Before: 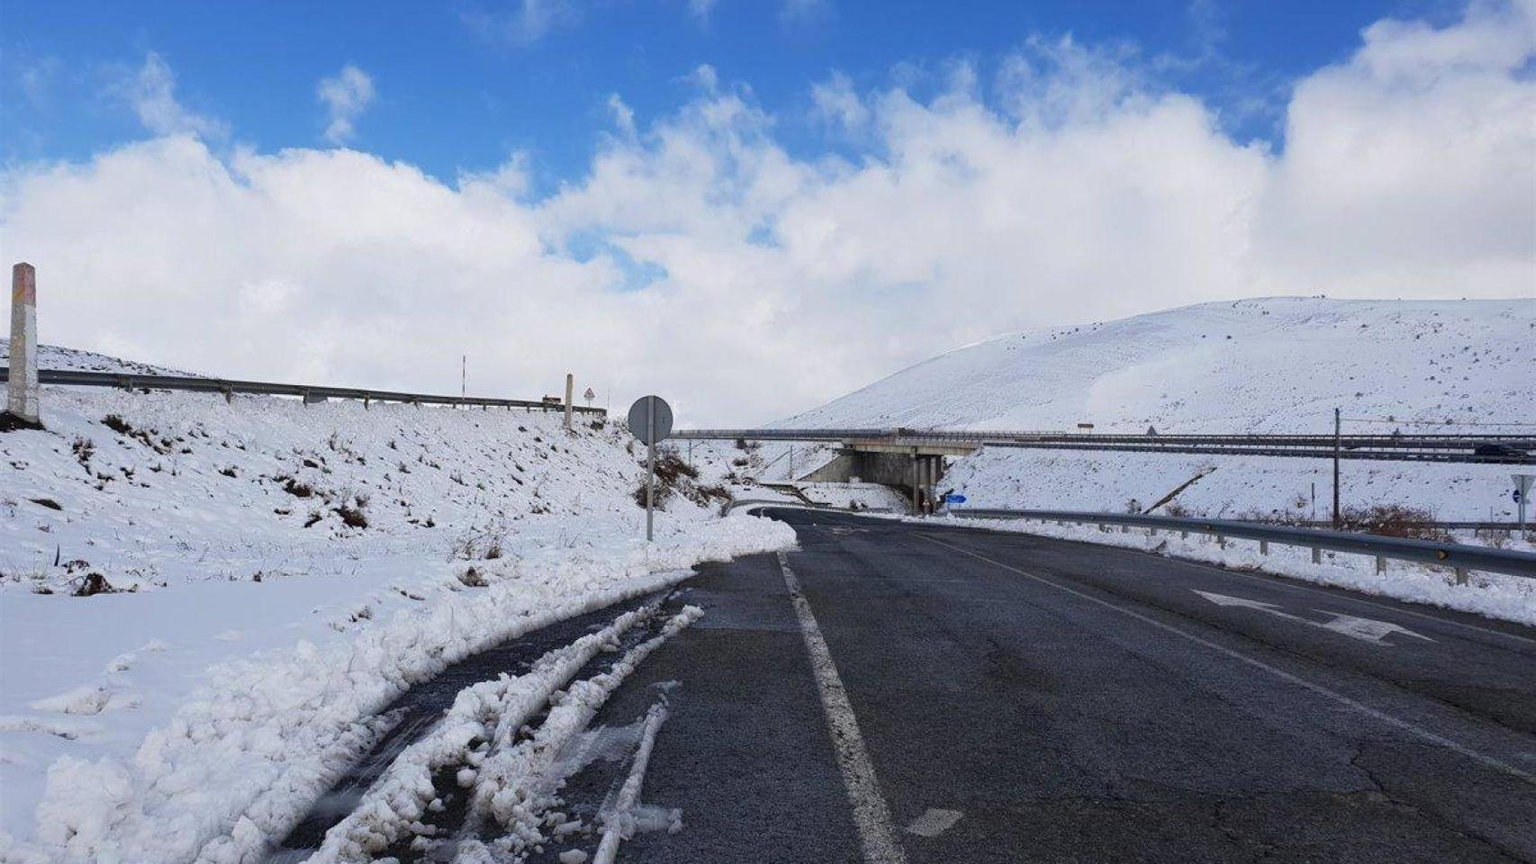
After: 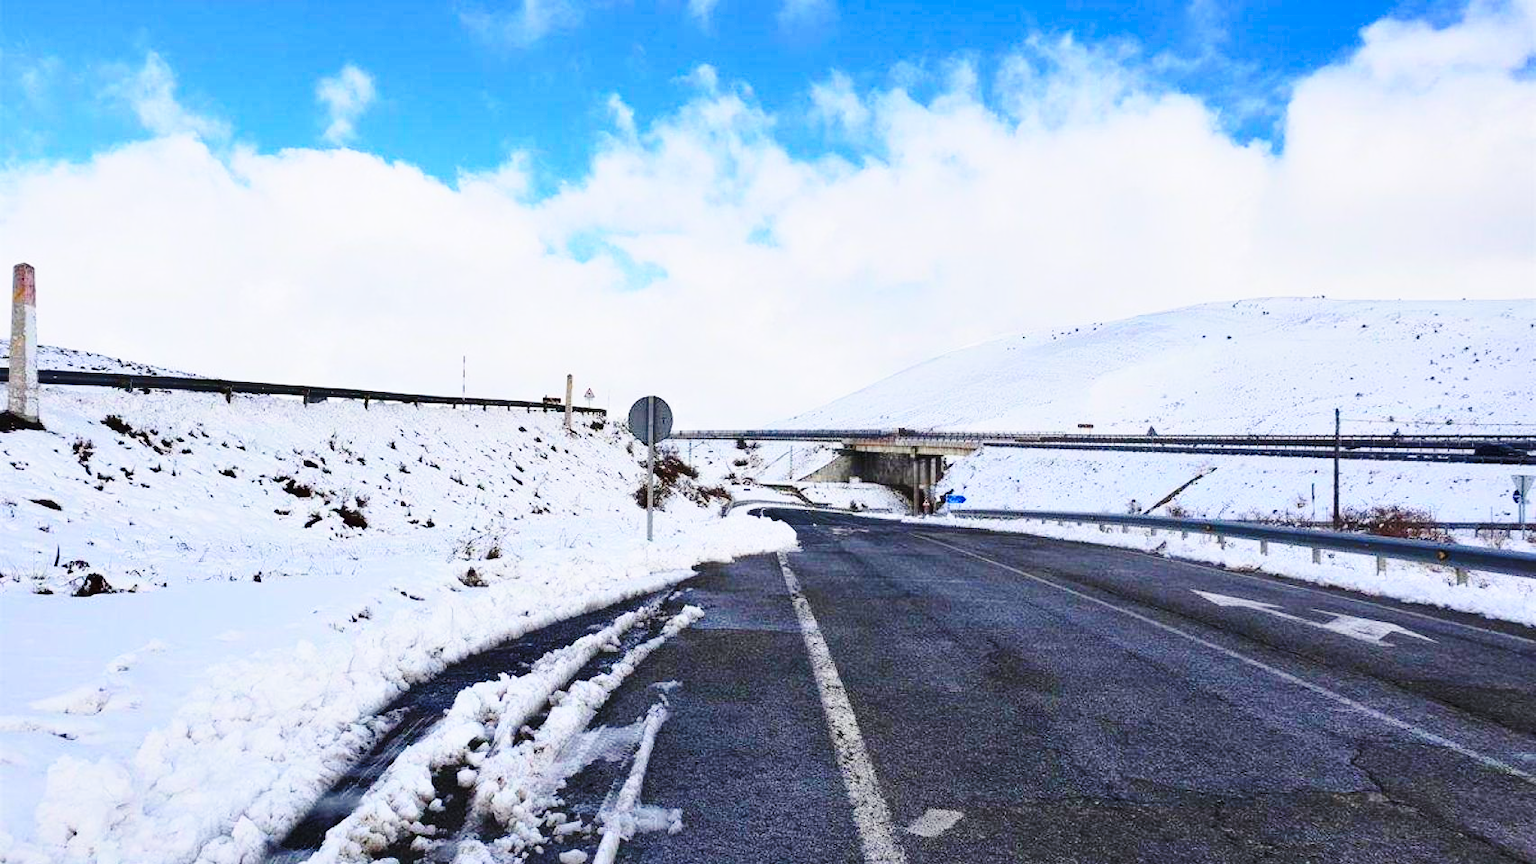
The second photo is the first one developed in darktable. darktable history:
base curve: curves: ch0 [(0, 0) (0.028, 0.03) (0.121, 0.232) (0.46, 0.748) (0.859, 0.968) (1, 1)], preserve colors none
contrast brightness saturation: contrast 0.203, brightness 0.165, saturation 0.226
shadows and highlights: soften with gaussian
color zones: curves: ch2 [(0, 0.5) (0.143, 0.5) (0.286, 0.416) (0.429, 0.5) (0.571, 0.5) (0.714, 0.5) (0.857, 0.5) (1, 0.5)]
